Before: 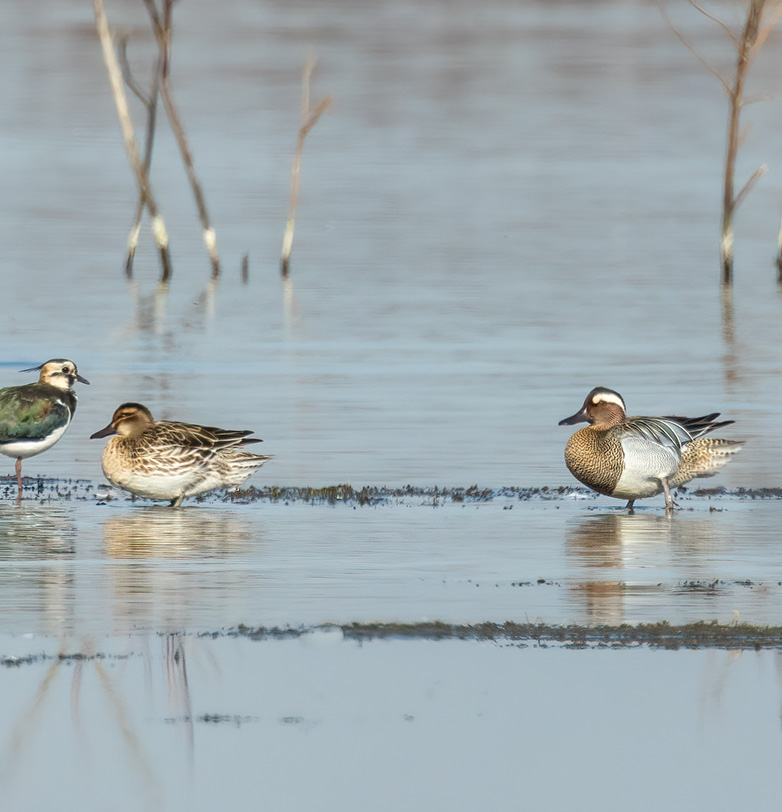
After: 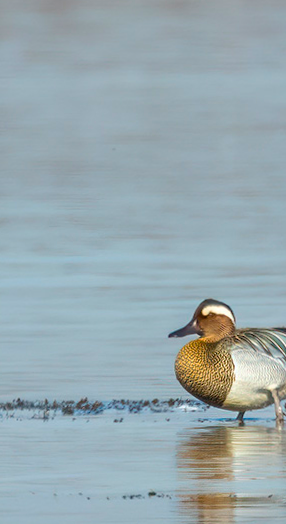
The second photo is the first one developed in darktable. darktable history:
crop and rotate: left 49.936%, top 10.094%, right 13.136%, bottom 24.256%
rotate and perspective: rotation -0.45°, automatic cropping original format, crop left 0.008, crop right 0.992, crop top 0.012, crop bottom 0.988
color balance rgb: linear chroma grading › global chroma 15%, perceptual saturation grading › global saturation 30%
shadows and highlights: shadows 25, highlights -25
